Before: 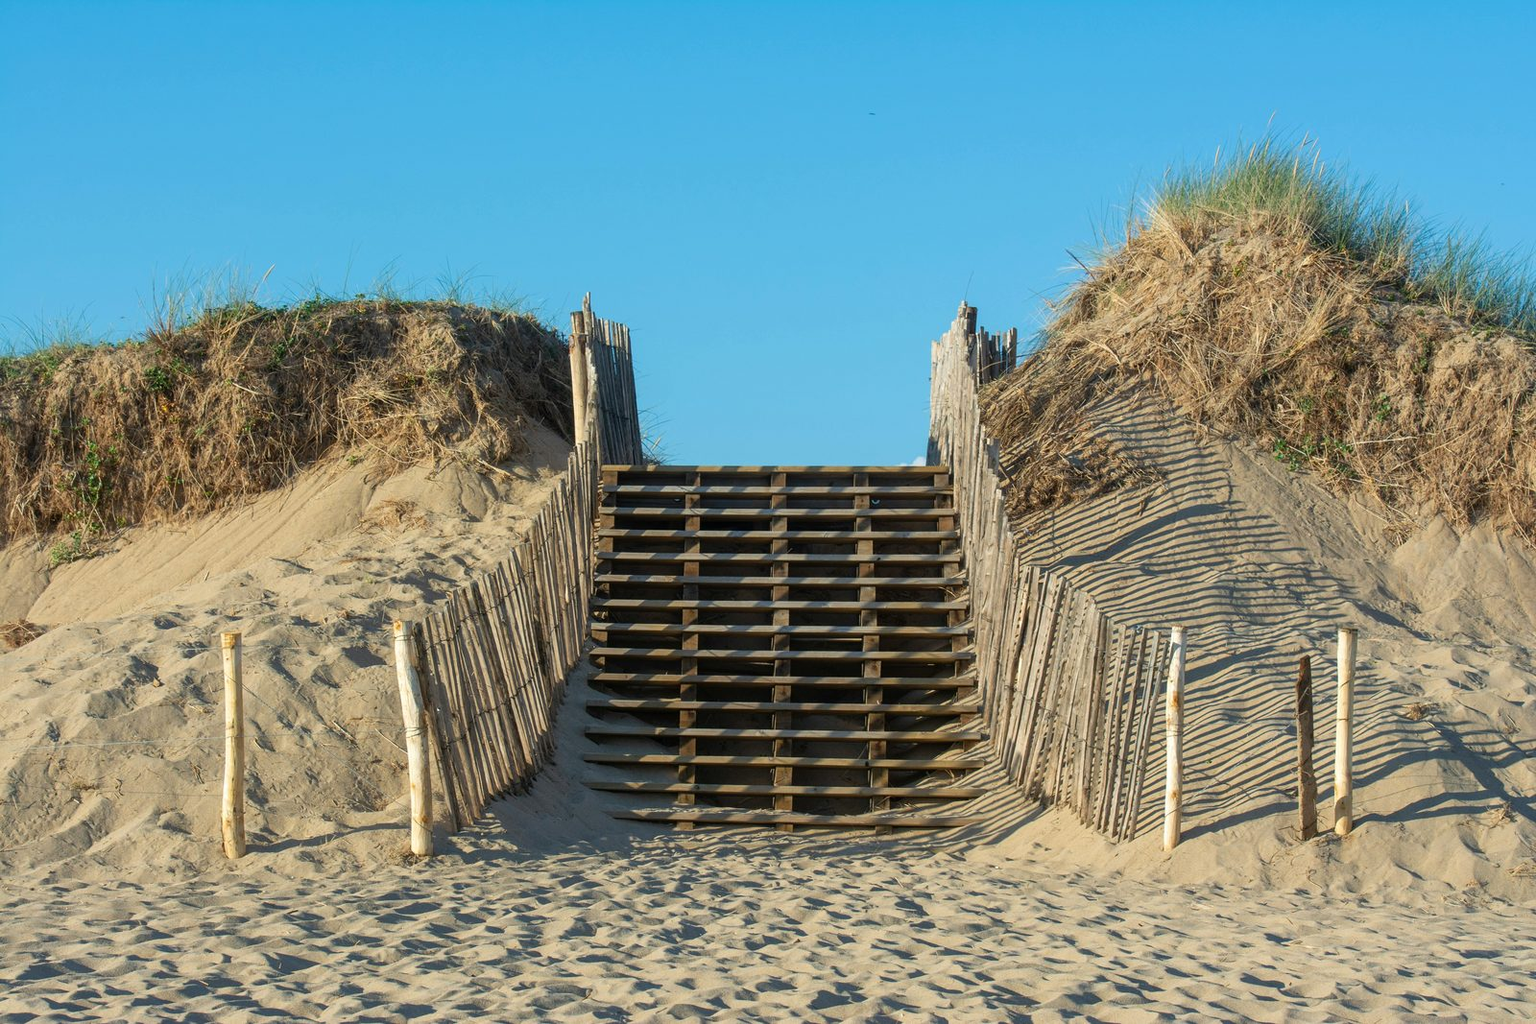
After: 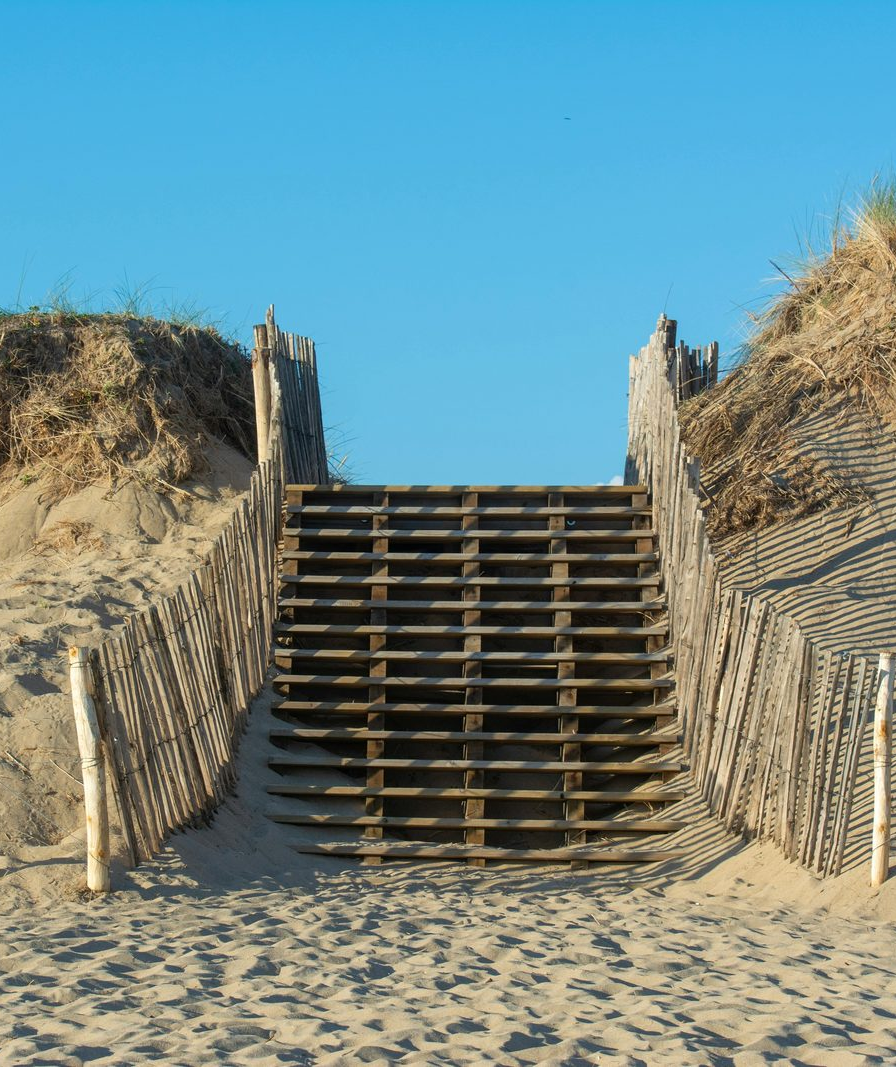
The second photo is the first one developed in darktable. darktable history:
crop: left 21.362%, right 22.629%
